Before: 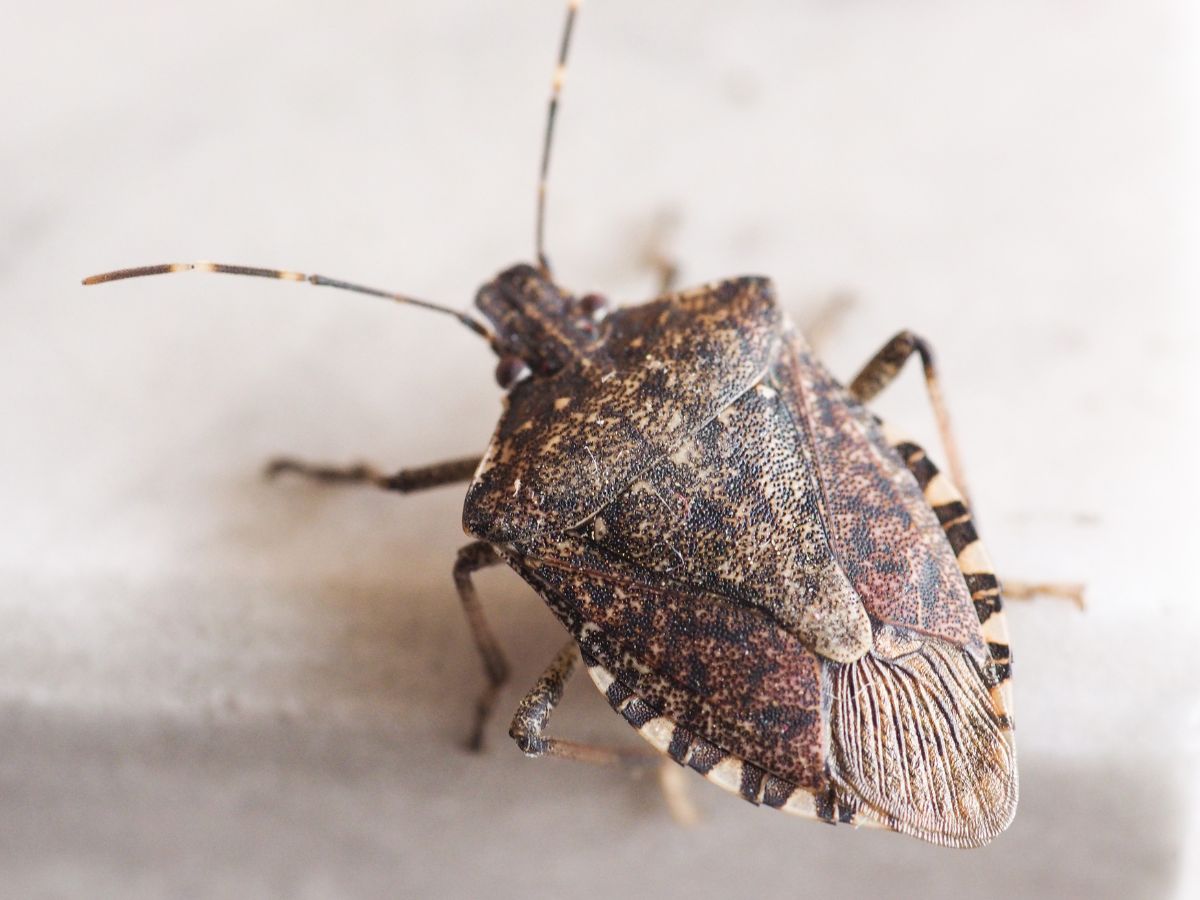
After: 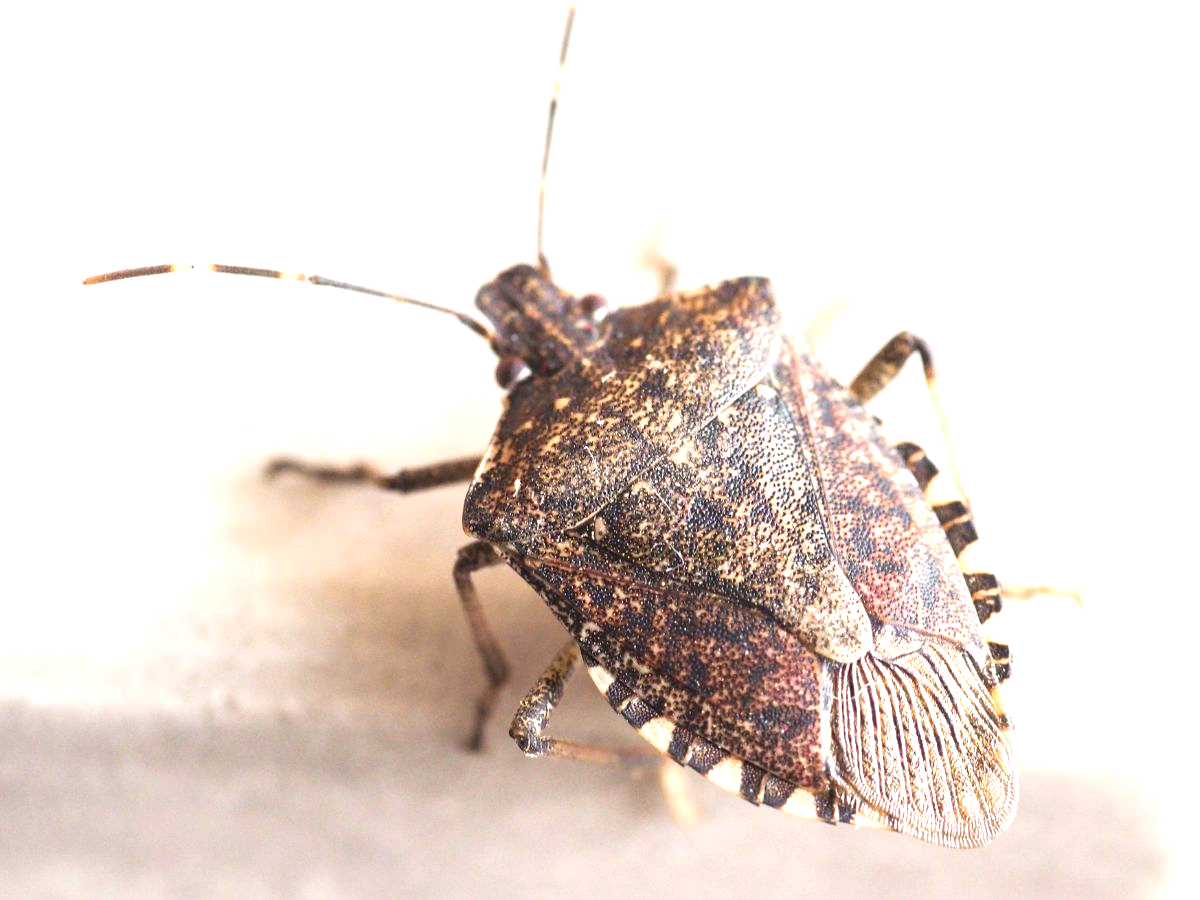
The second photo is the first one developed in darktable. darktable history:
exposure: exposure 0.949 EV, compensate exposure bias true, compensate highlight preservation false
color correction: highlights a* 0.722, highlights b* 2.84, saturation 1.06
